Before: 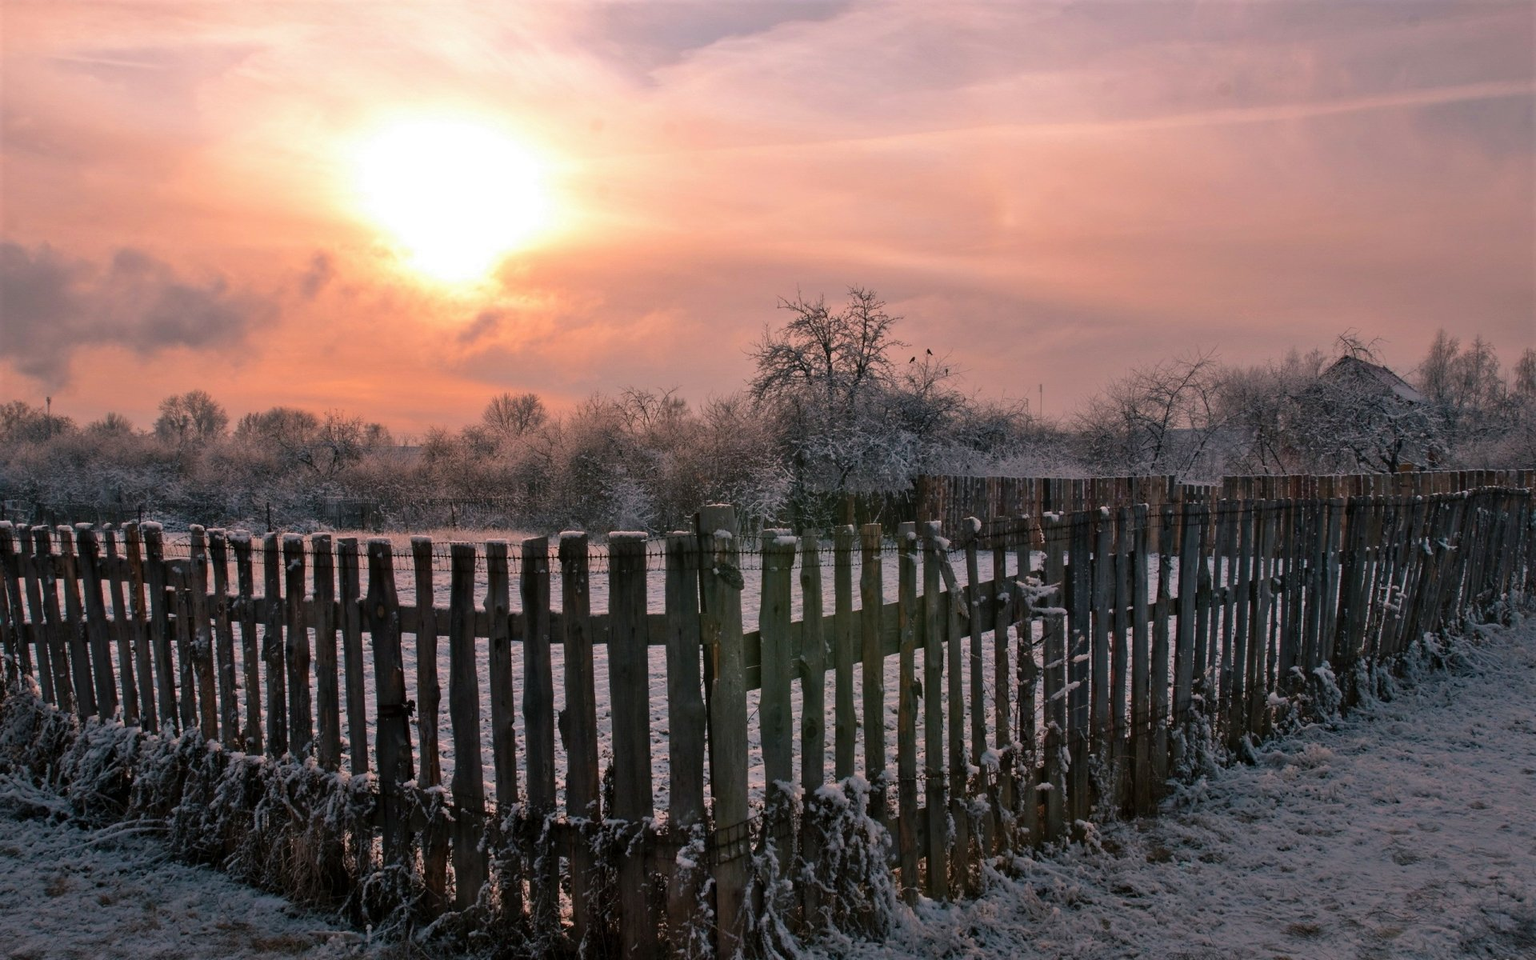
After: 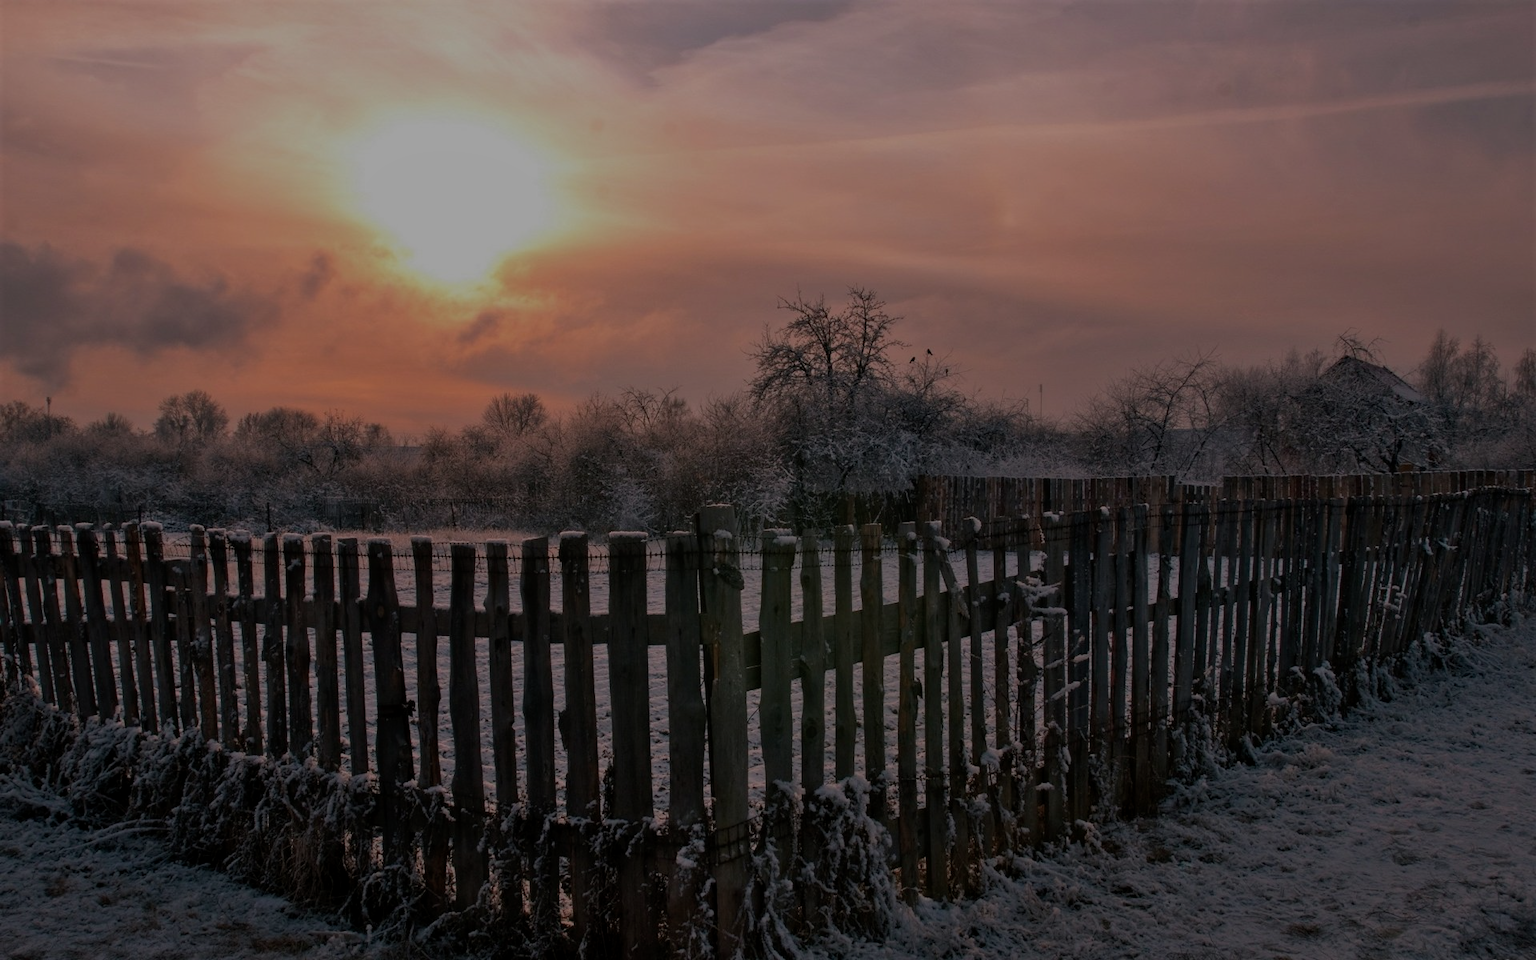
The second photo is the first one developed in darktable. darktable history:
local contrast: detail 110%
exposure: exposure -1.468 EV, compensate highlight preservation false
